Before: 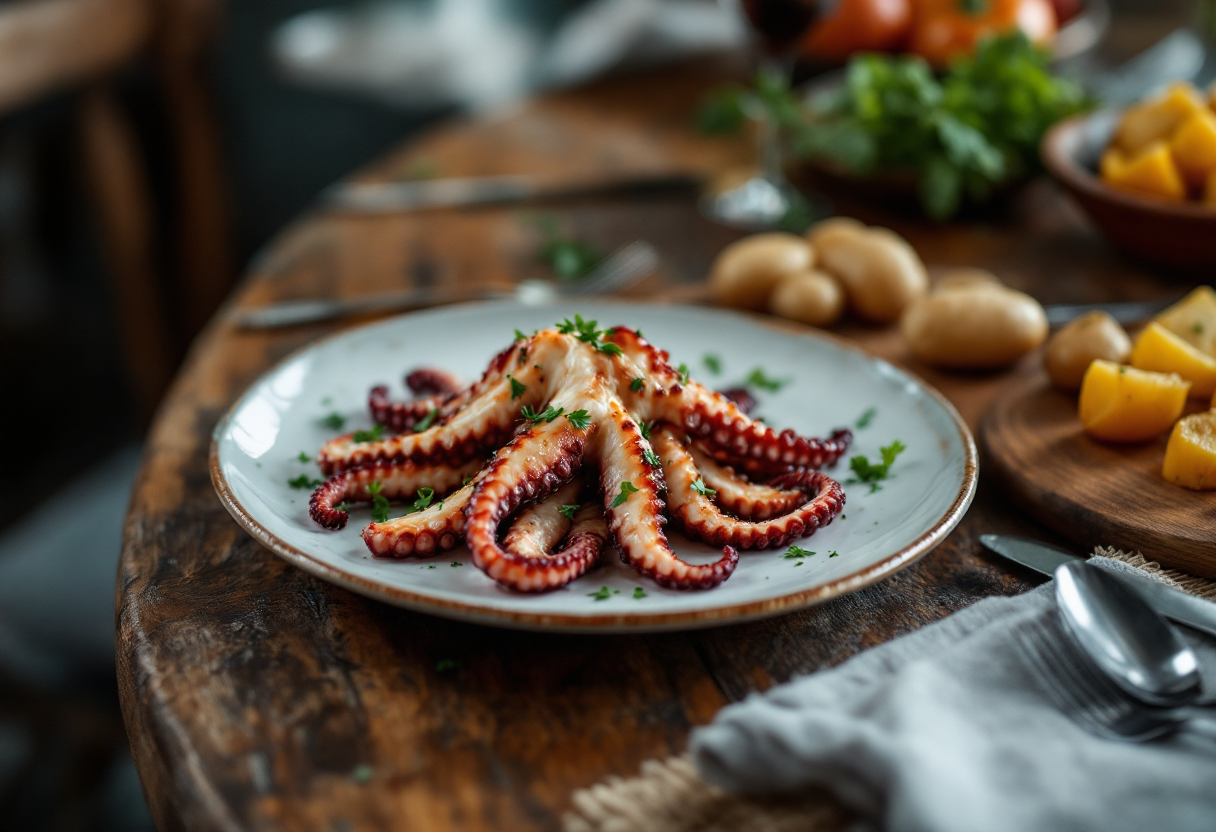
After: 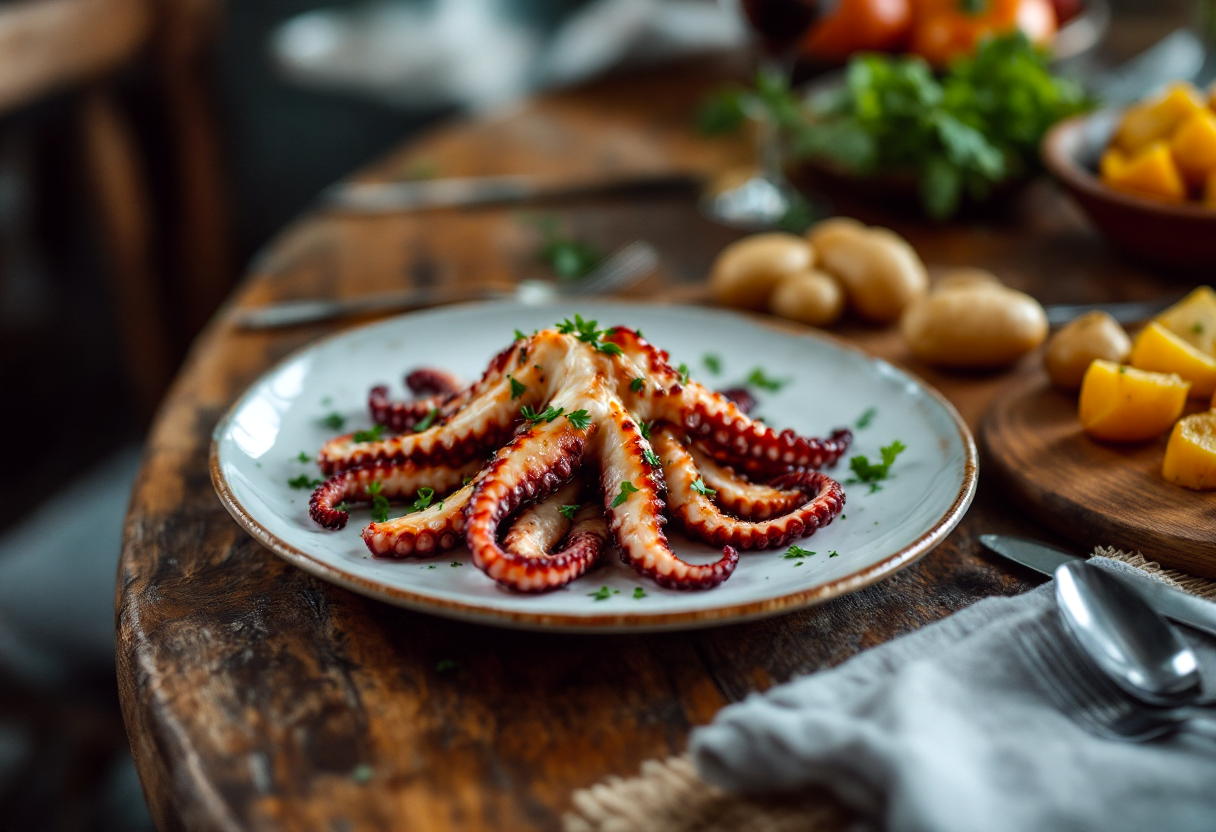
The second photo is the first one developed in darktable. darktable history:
shadows and highlights: shadows 37.27, highlights -28.18, soften with gaussian
color balance: lift [1, 1, 0.999, 1.001], gamma [1, 1.003, 1.005, 0.995], gain [1, 0.992, 0.988, 1.012], contrast 5%, output saturation 110%
